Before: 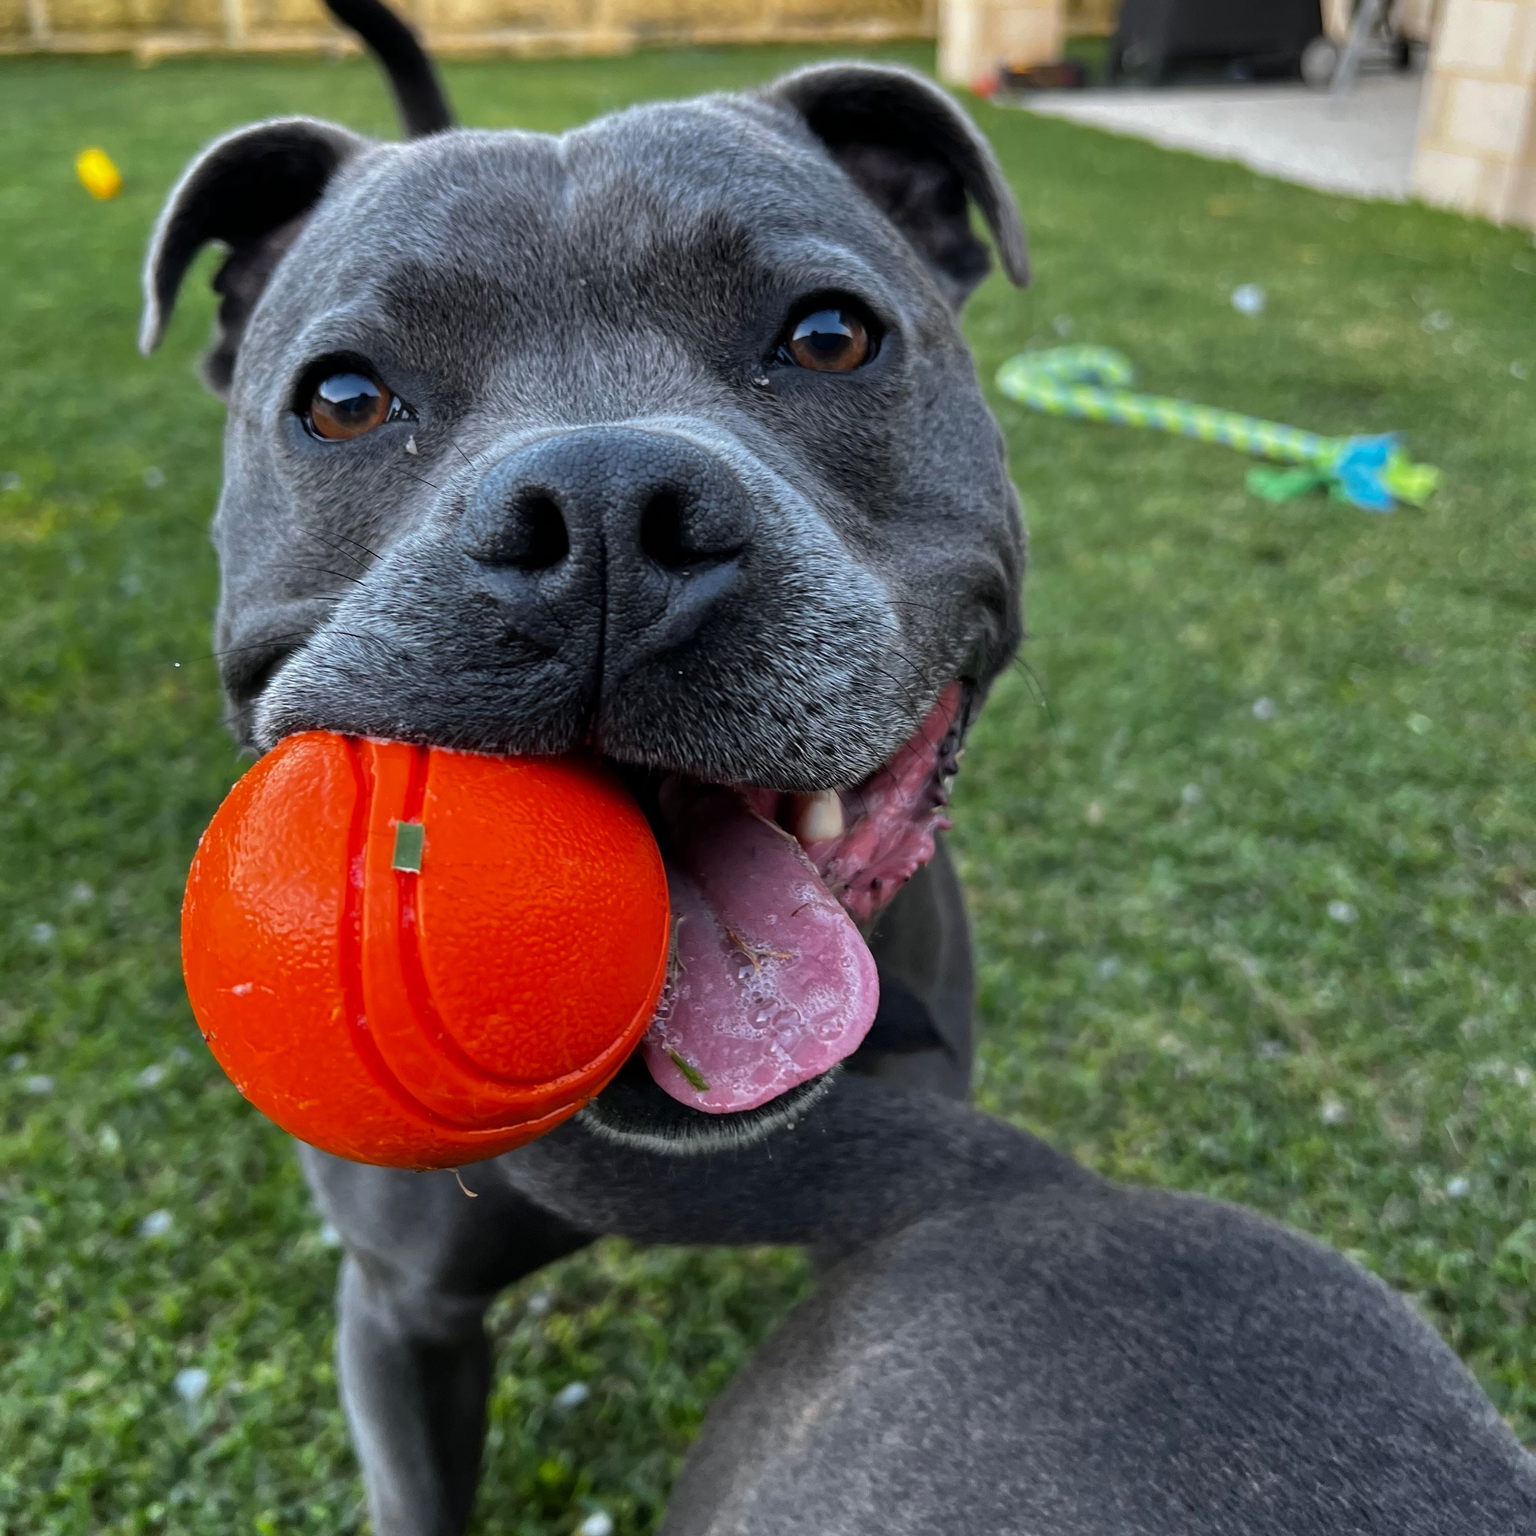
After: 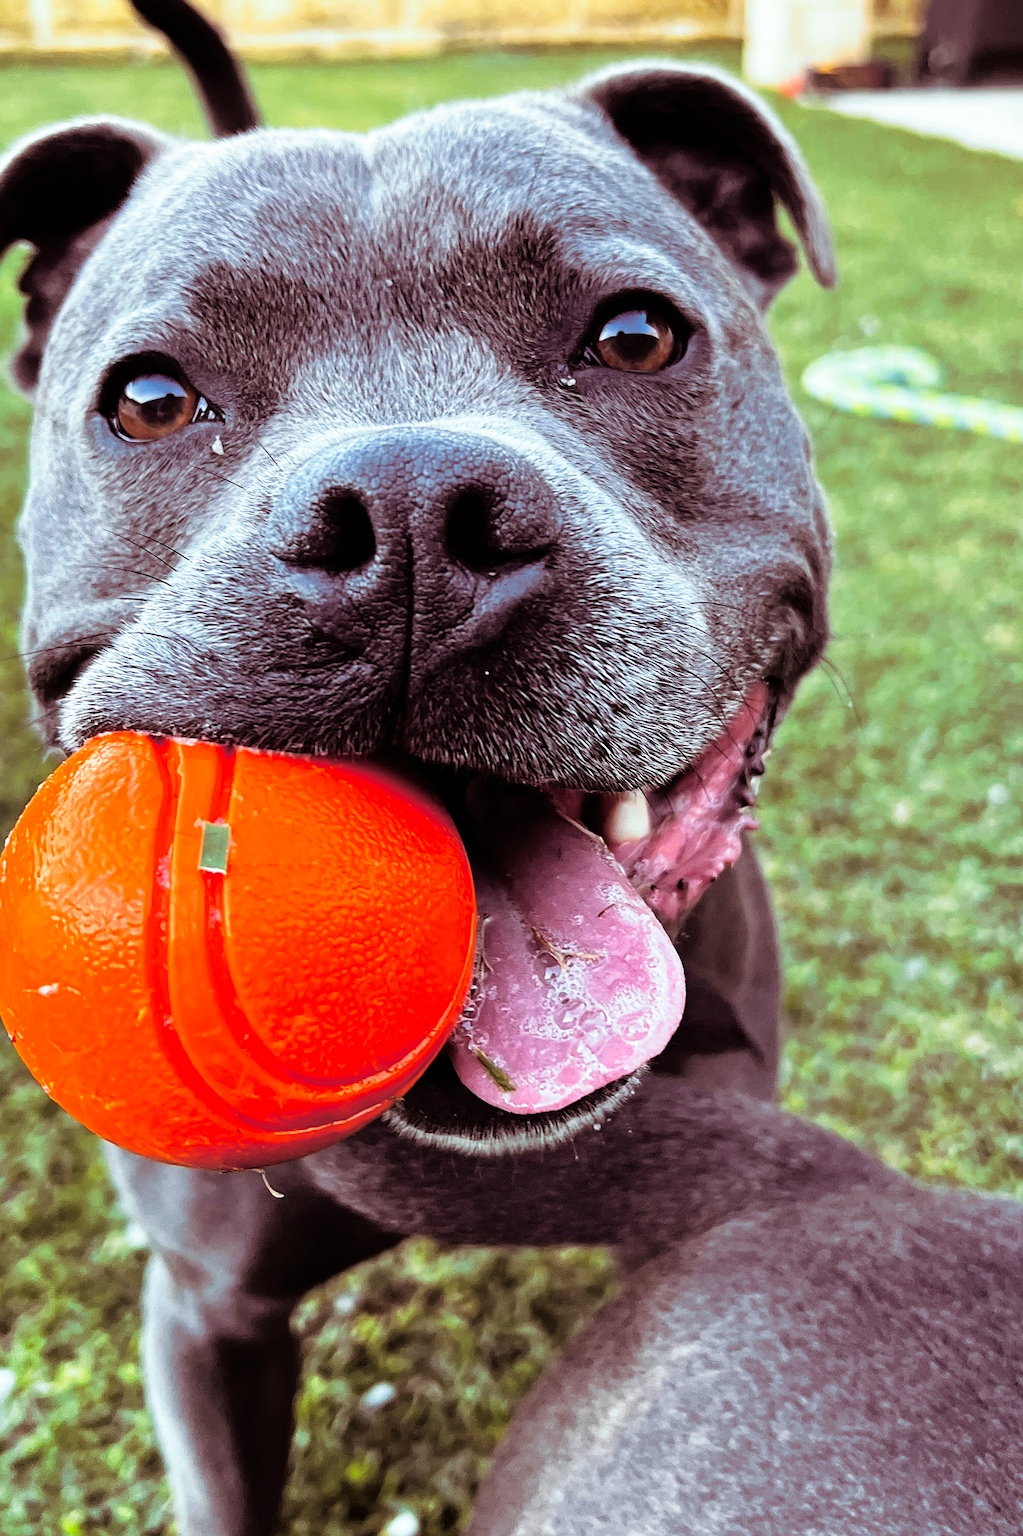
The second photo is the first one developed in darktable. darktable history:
sharpen: on, module defaults
base curve: curves: ch0 [(0, 0) (0.012, 0.01) (0.073, 0.168) (0.31, 0.711) (0.645, 0.957) (1, 1)], preserve colors none
crop and rotate: left 12.673%, right 20.66%
split-toning: highlights › hue 180°
